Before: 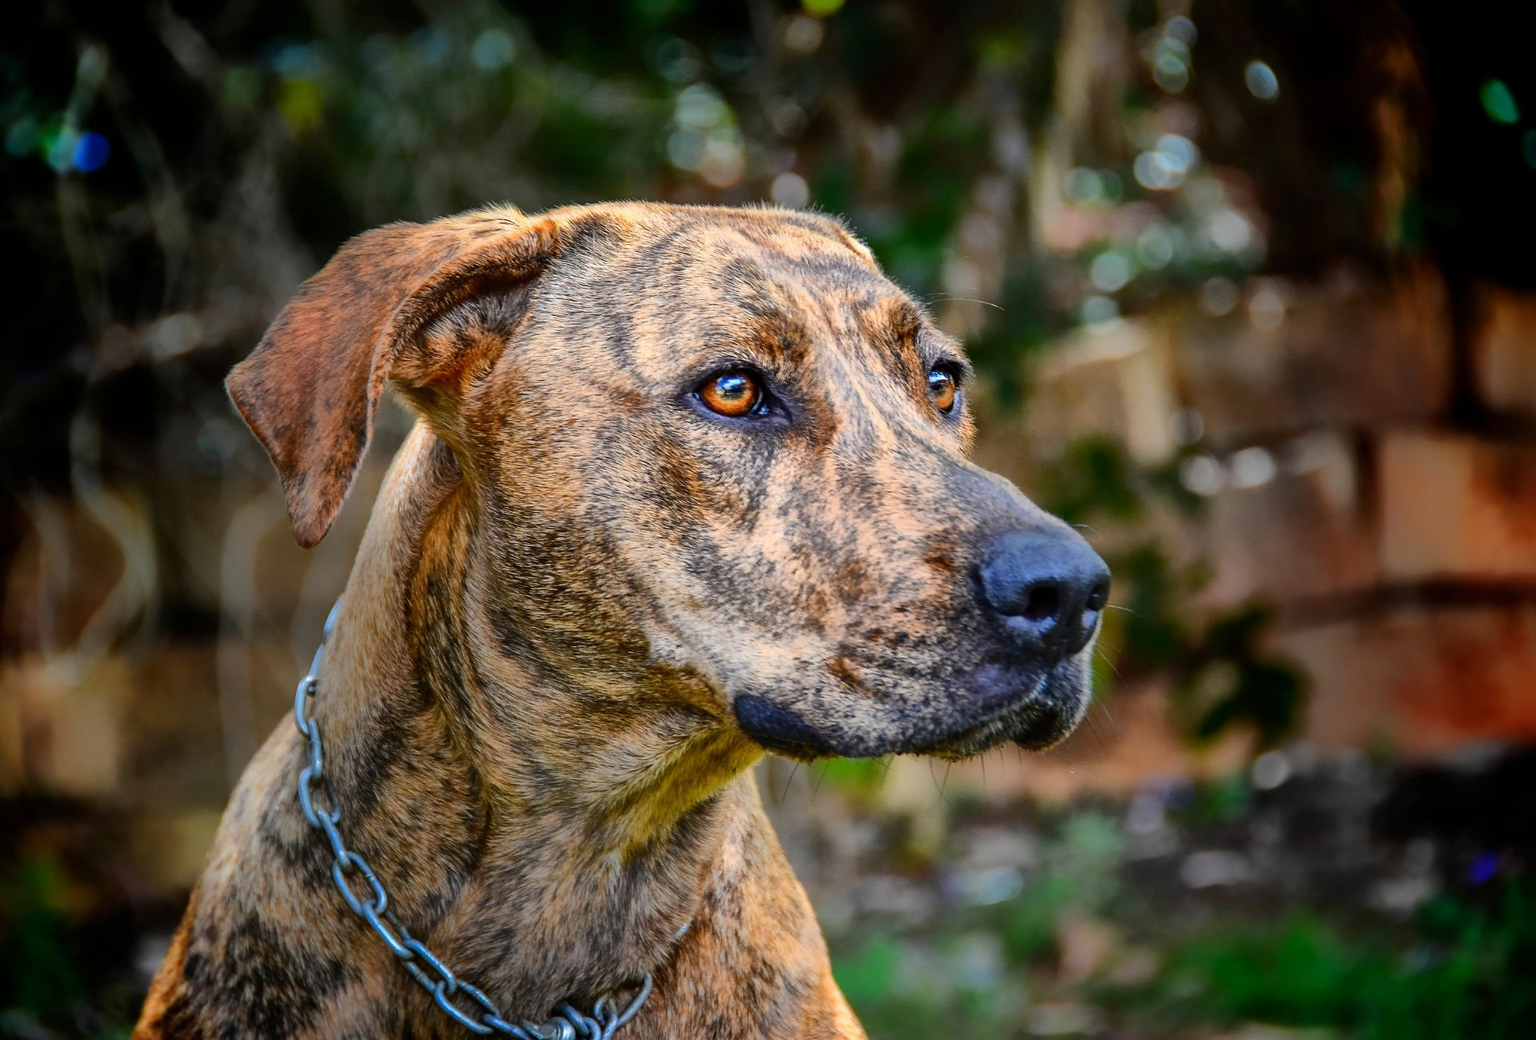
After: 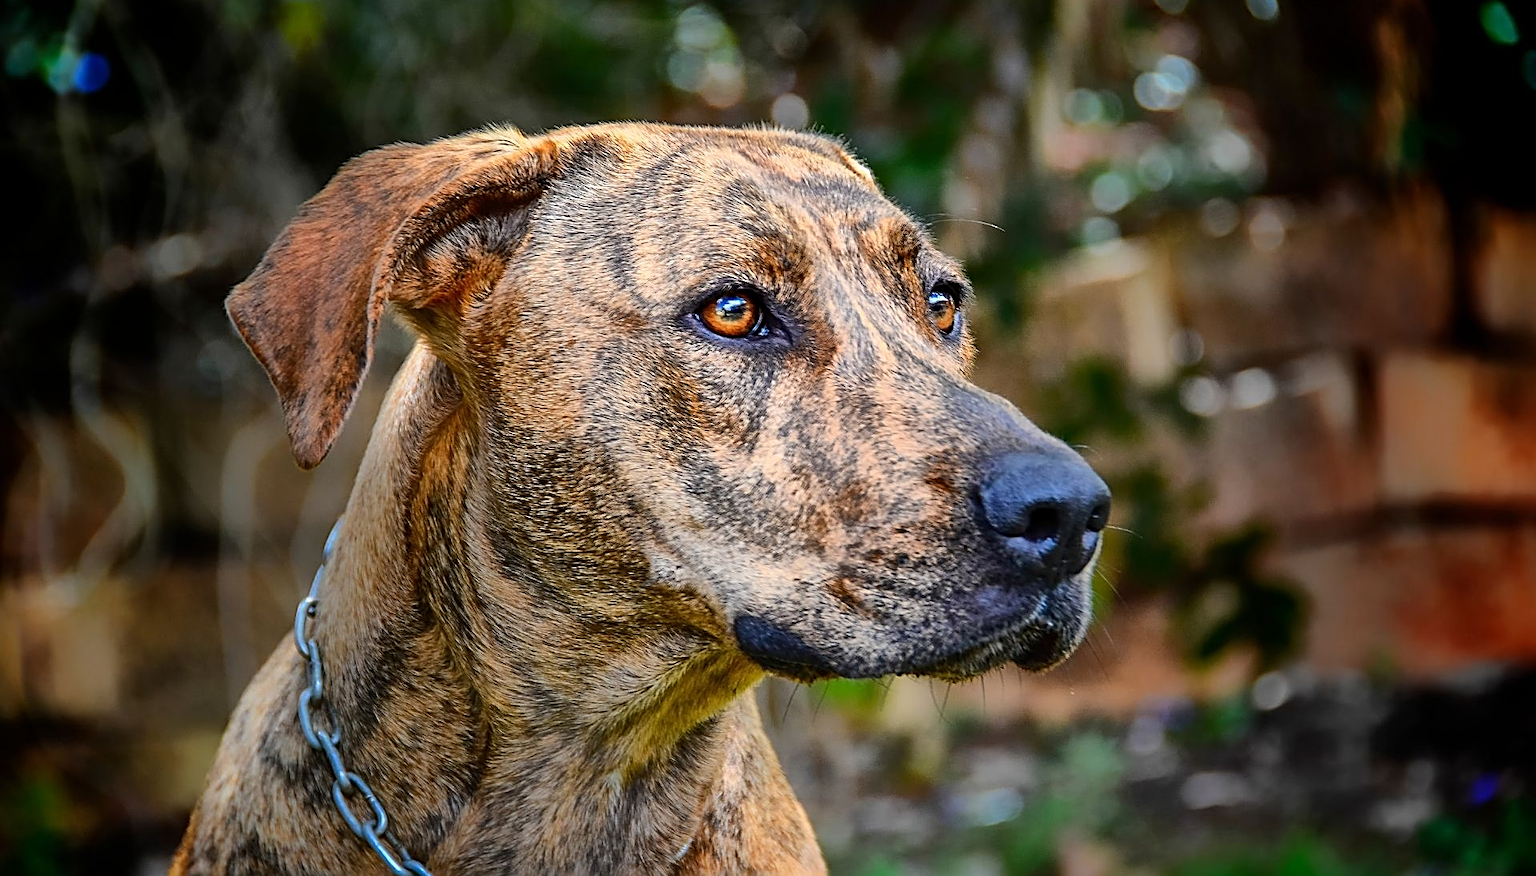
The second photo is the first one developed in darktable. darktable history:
crop: top 7.62%, bottom 8.122%
sharpen: radius 2.604, amount 0.692
